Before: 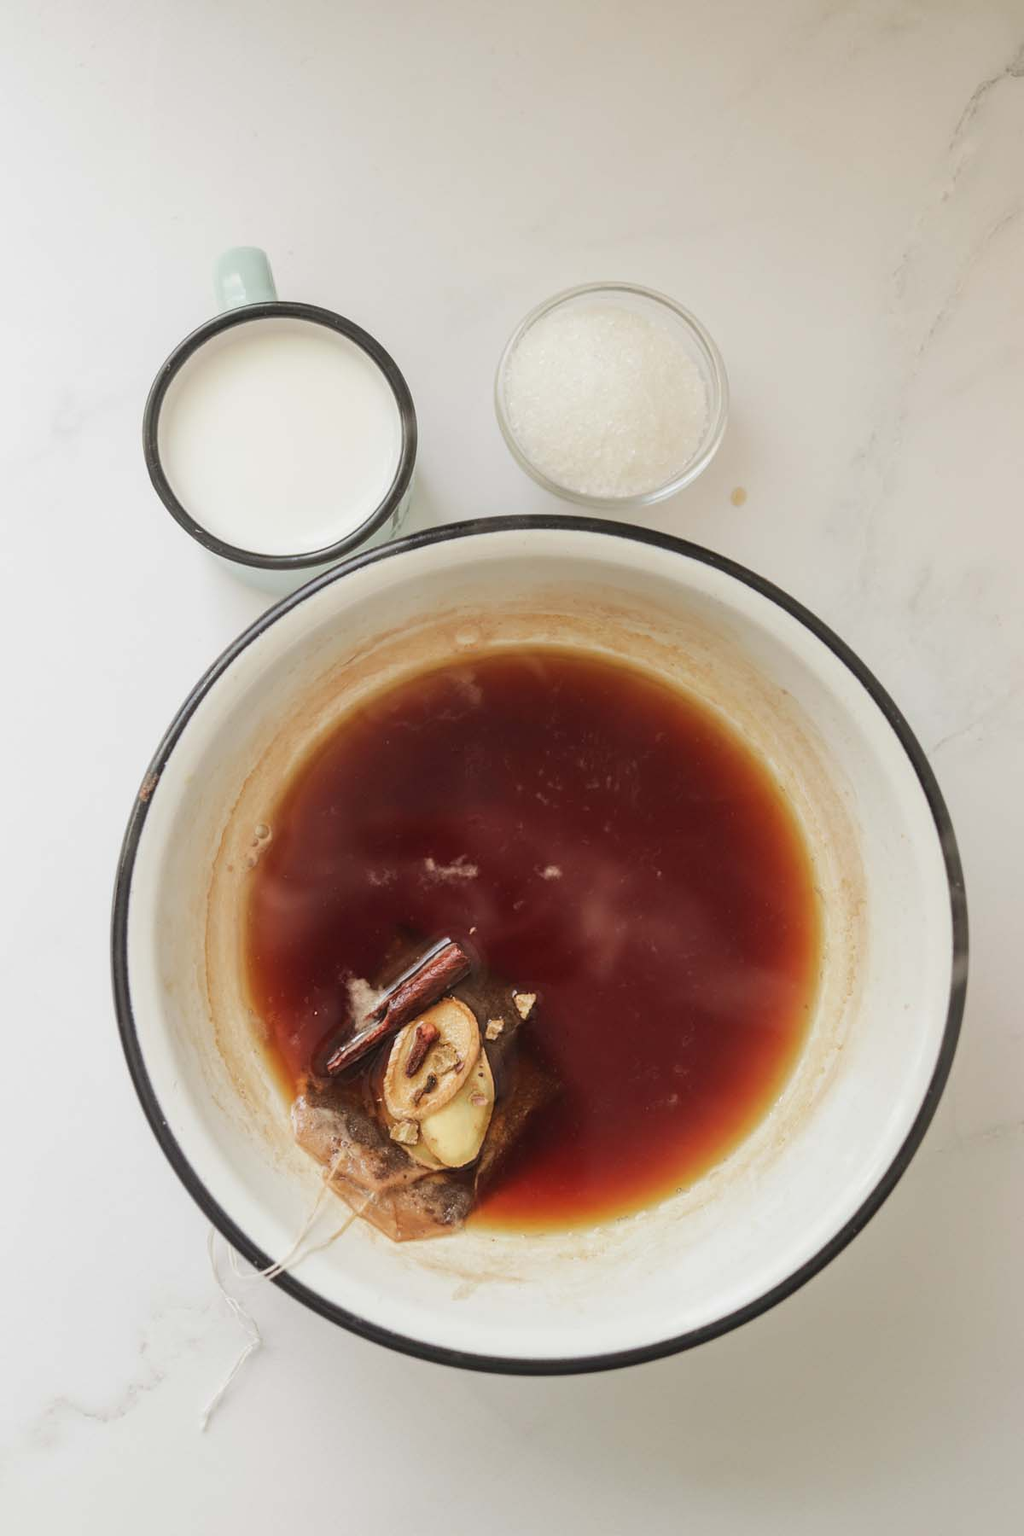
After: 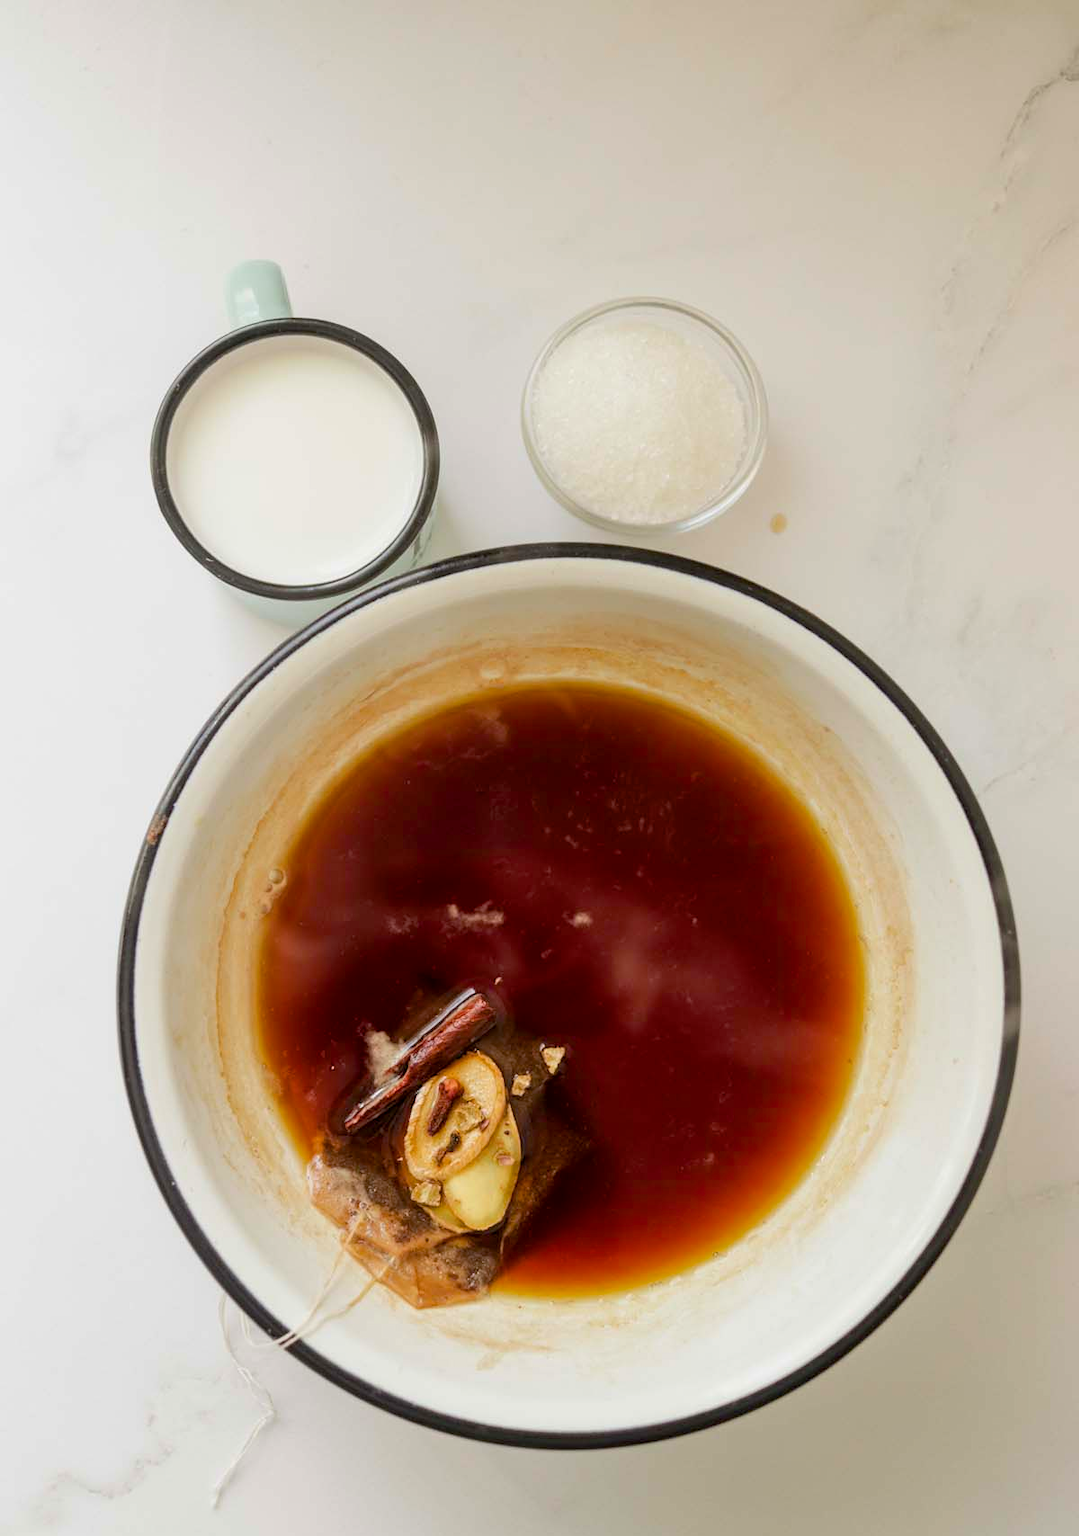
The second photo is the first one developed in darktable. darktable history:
exposure: black level correction 0.009, exposure 0.014 EV, compensate highlight preservation false
crop and rotate: top 0%, bottom 5.097%
color balance rgb: perceptual saturation grading › global saturation 20%, global vibrance 20%
